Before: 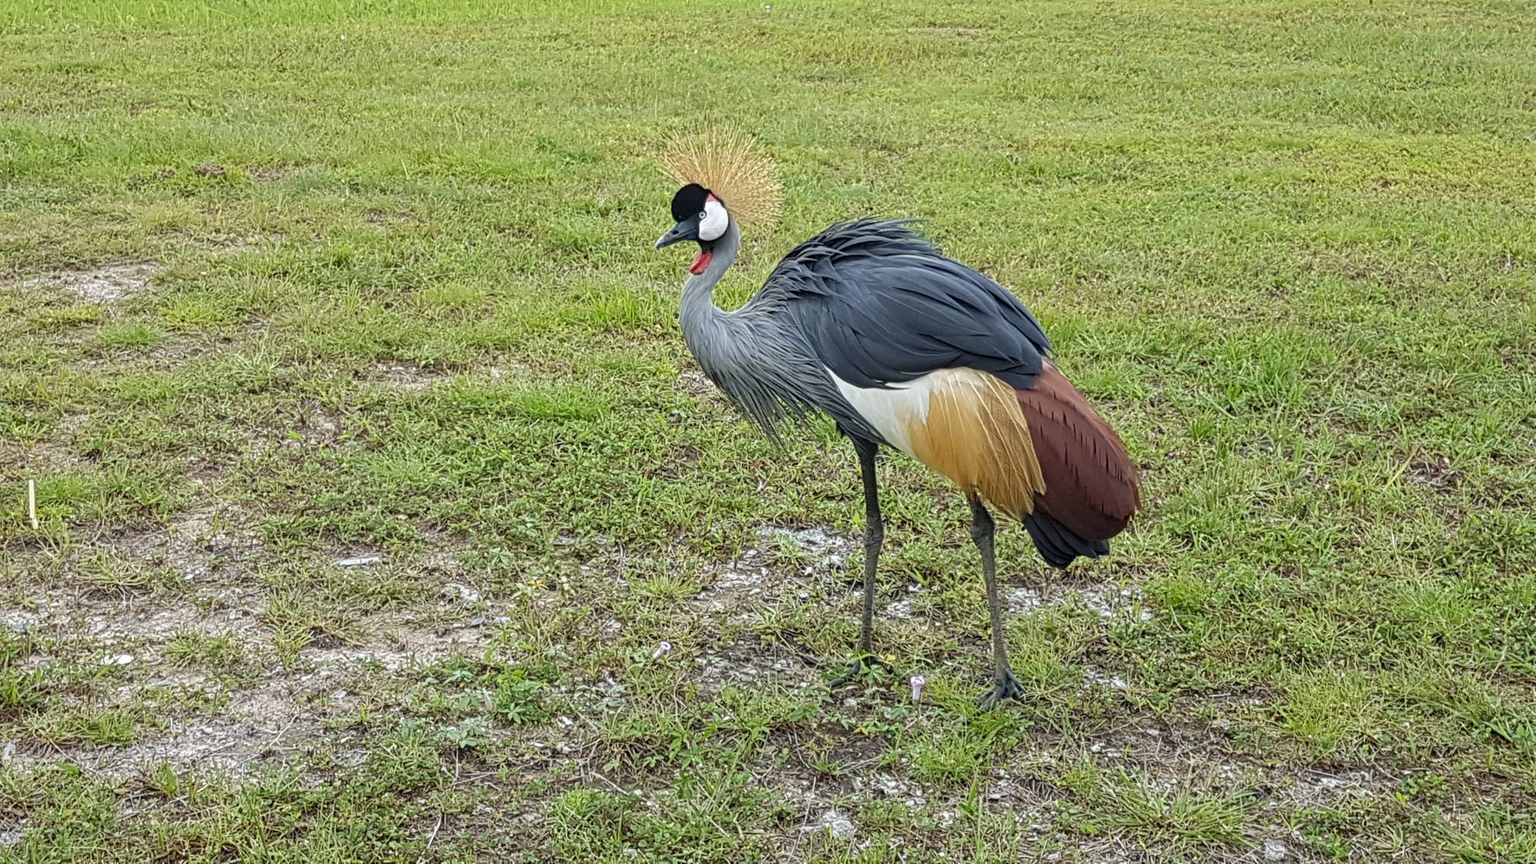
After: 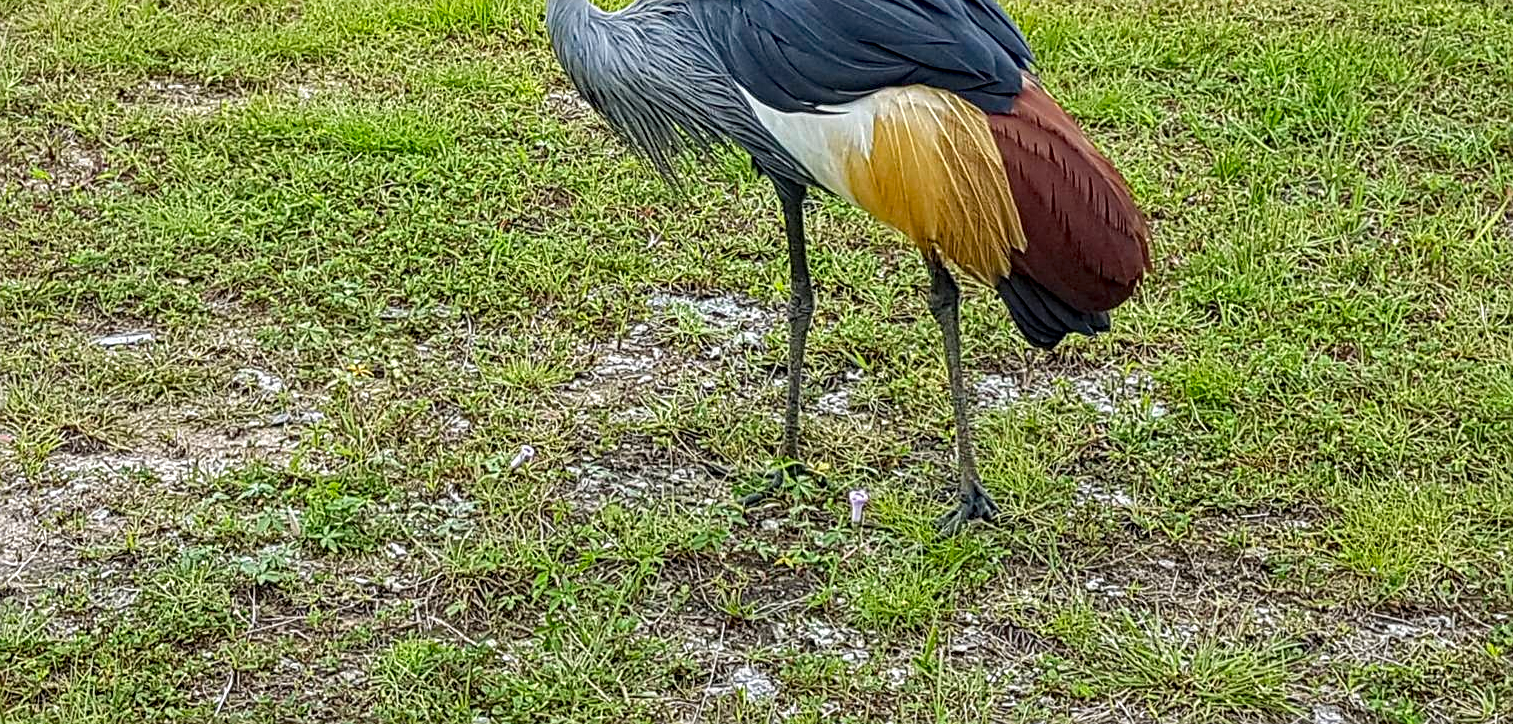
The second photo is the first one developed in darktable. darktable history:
crop and rotate: left 17.178%, top 35.058%, right 7.731%, bottom 1.017%
contrast brightness saturation: contrast 0.091, saturation 0.269
local contrast: detail 130%
haze removal: strength 0.291, distance 0.254, adaptive false
sharpen: on, module defaults
